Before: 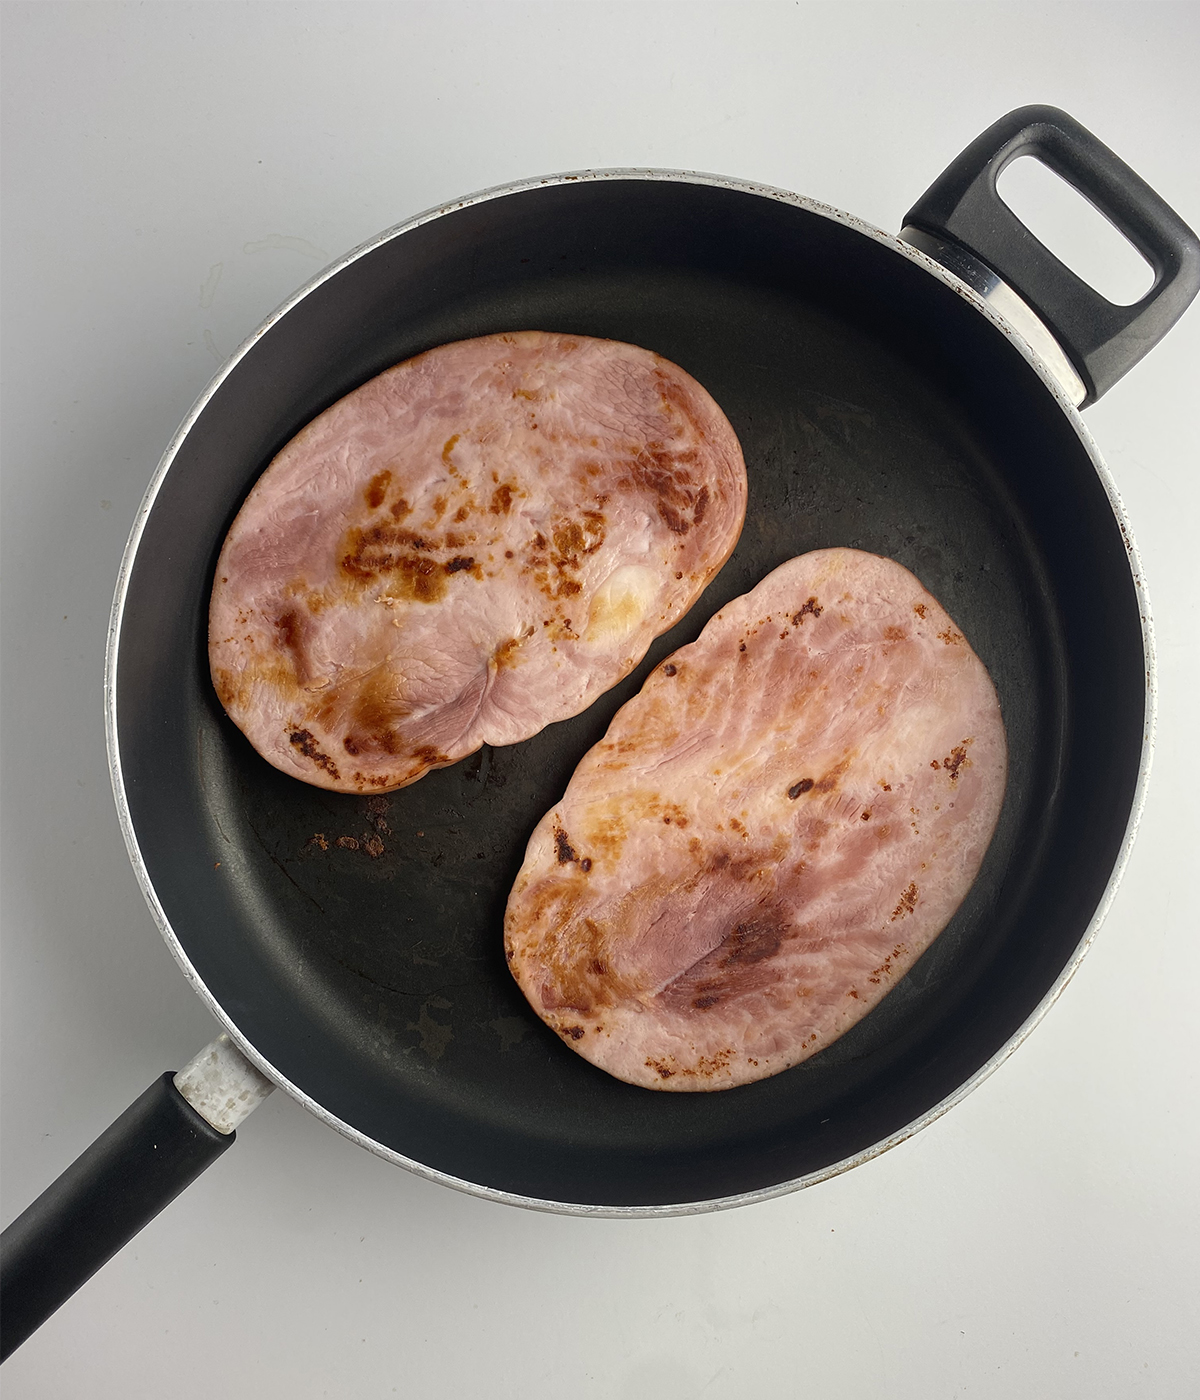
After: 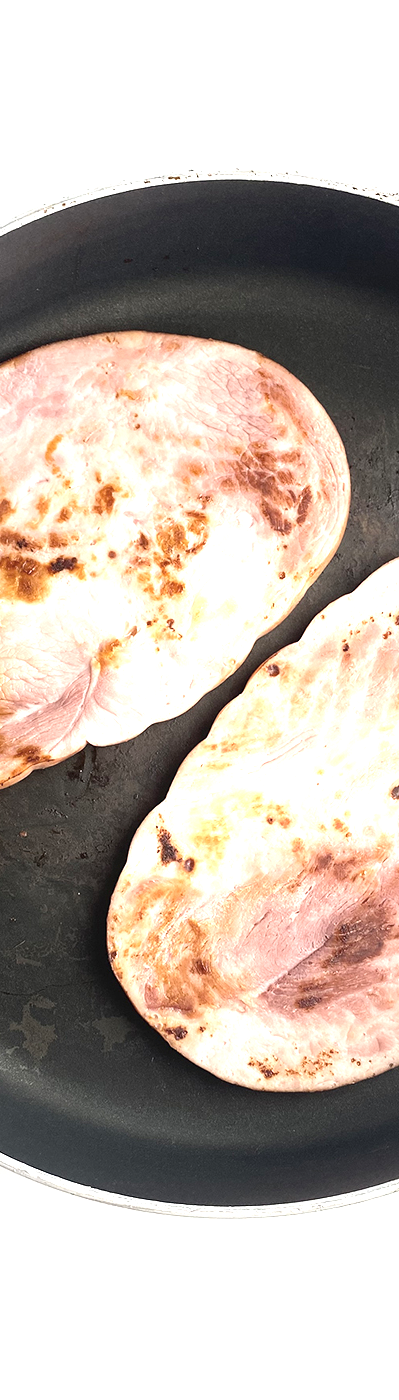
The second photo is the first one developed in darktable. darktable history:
contrast brightness saturation: contrast 0.104, saturation -0.373
crop: left 33.109%, right 33.592%
exposure: black level correction 0, exposure 1.746 EV, compensate highlight preservation false
